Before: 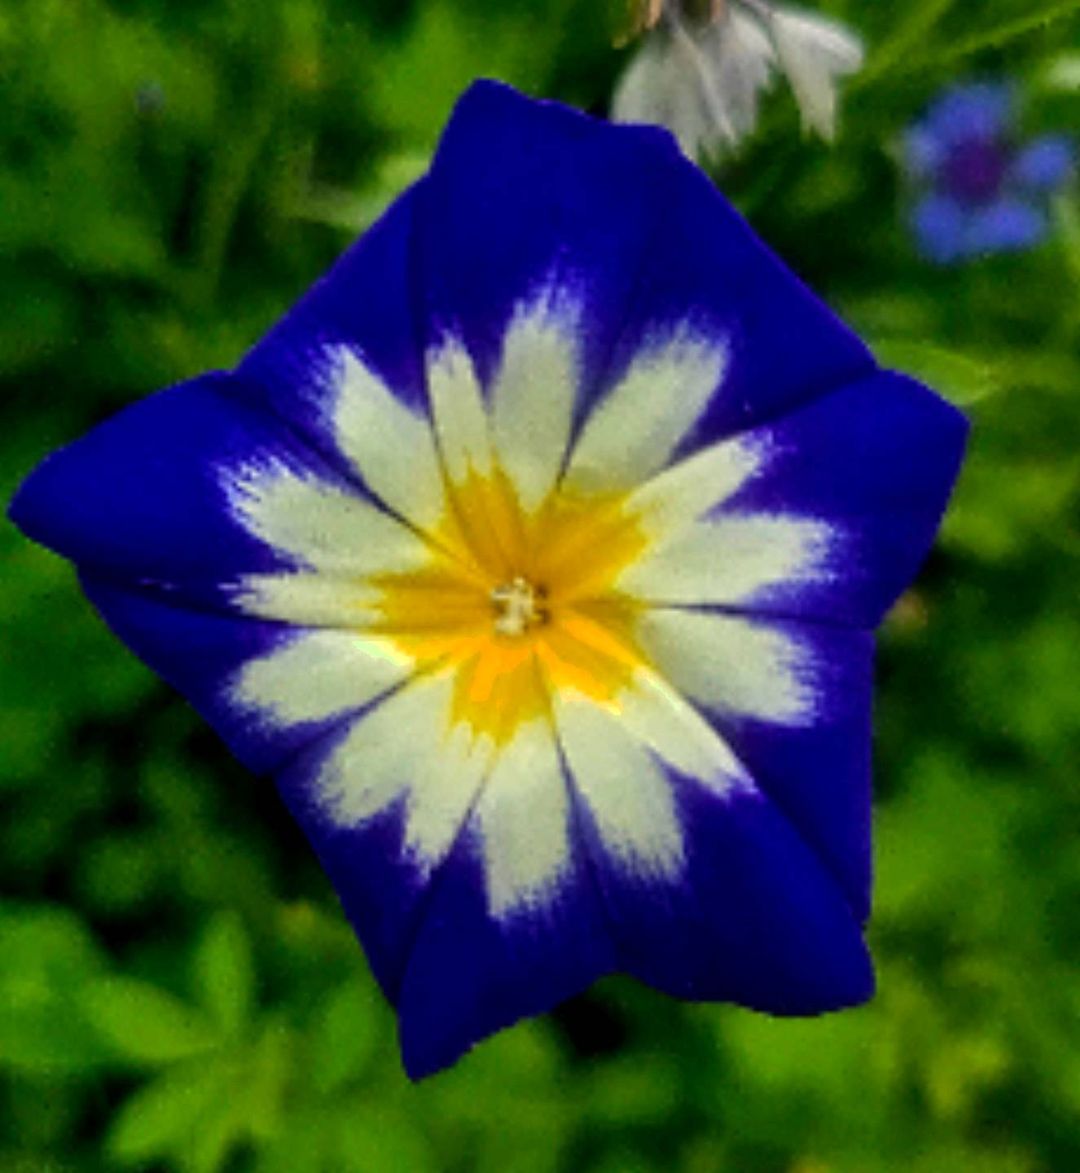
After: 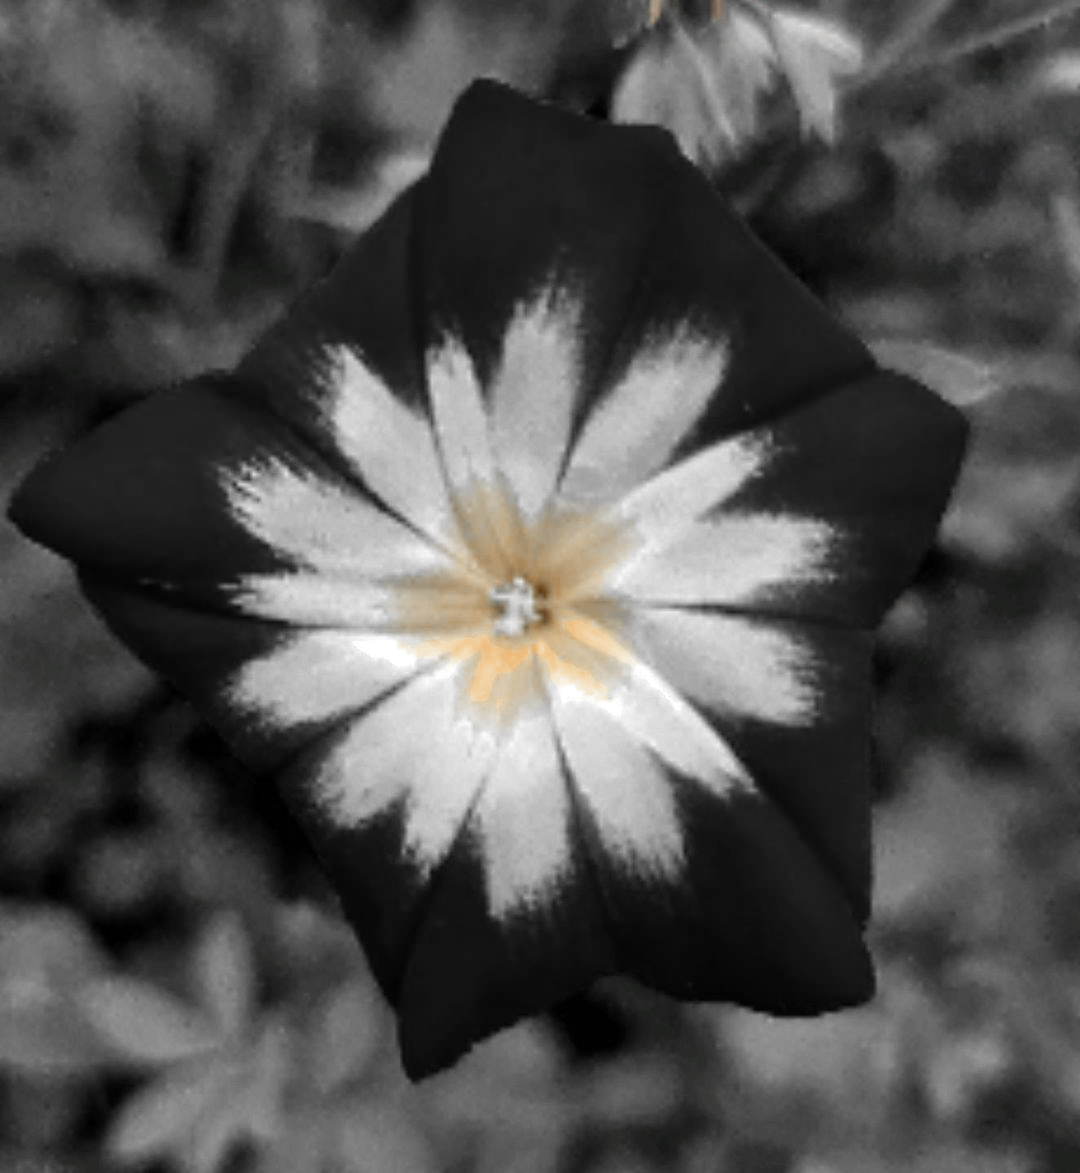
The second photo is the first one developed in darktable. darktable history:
color zones: curves: ch0 [(0, 0.497) (0.096, 0.361) (0.221, 0.538) (0.429, 0.5) (0.571, 0.5) (0.714, 0.5) (0.857, 0.5) (1, 0.497)]; ch1 [(0, 0.5) (0.143, 0.5) (0.257, -0.002) (0.429, 0.04) (0.571, -0.001) (0.714, -0.015) (0.857, 0.024) (1, 0.5)]
